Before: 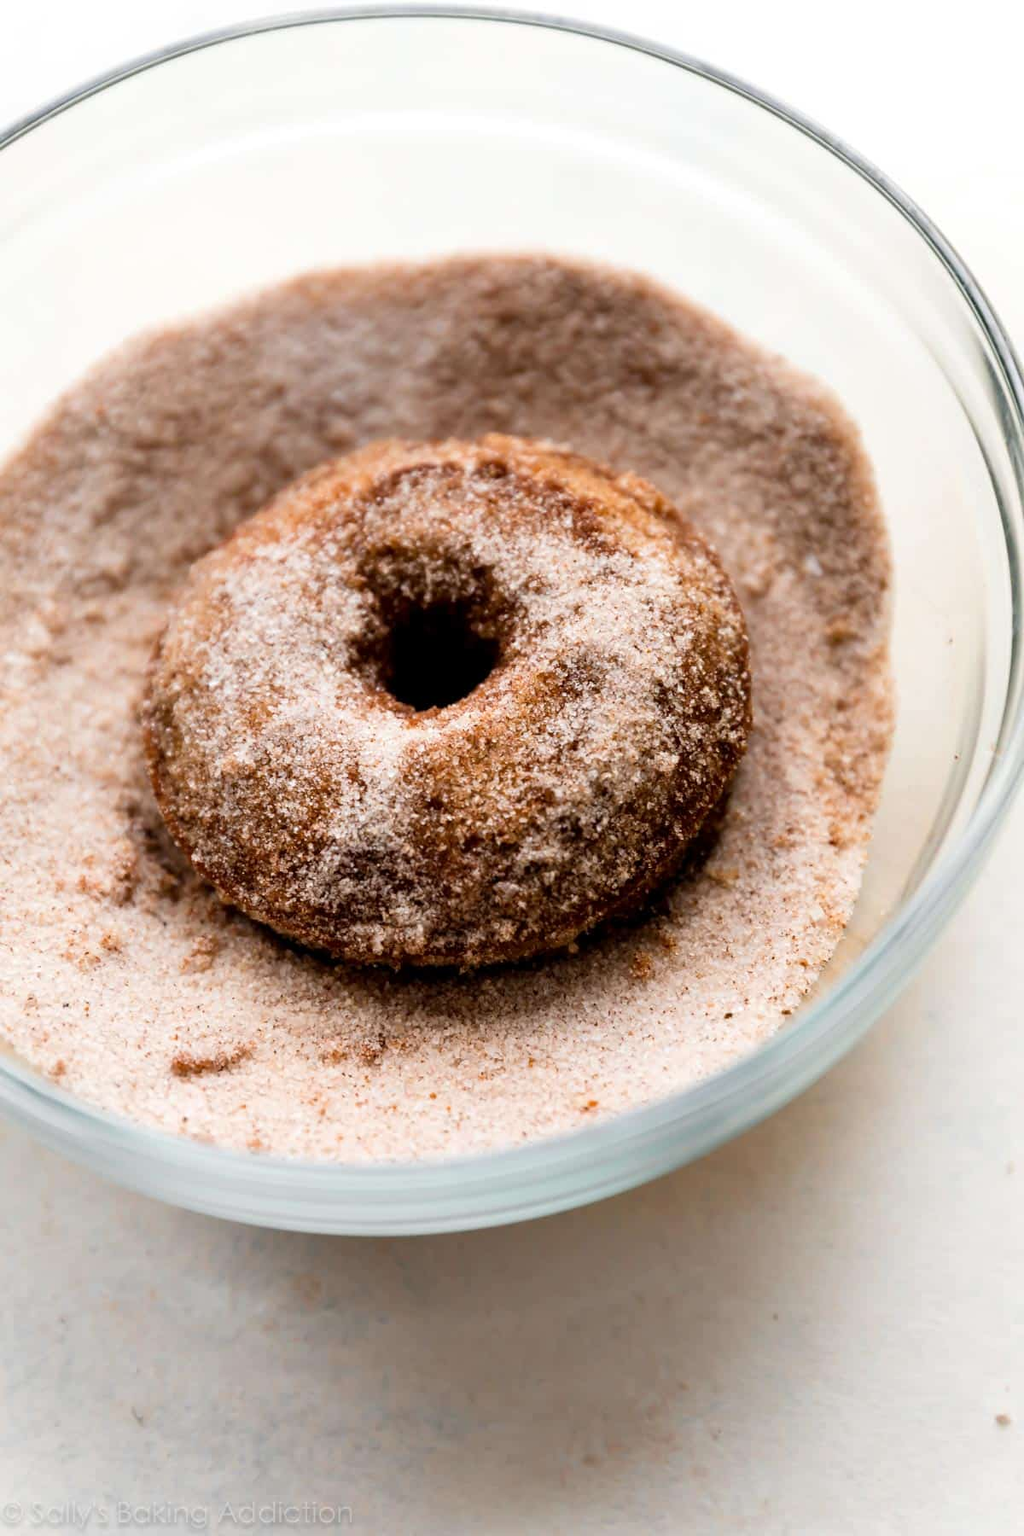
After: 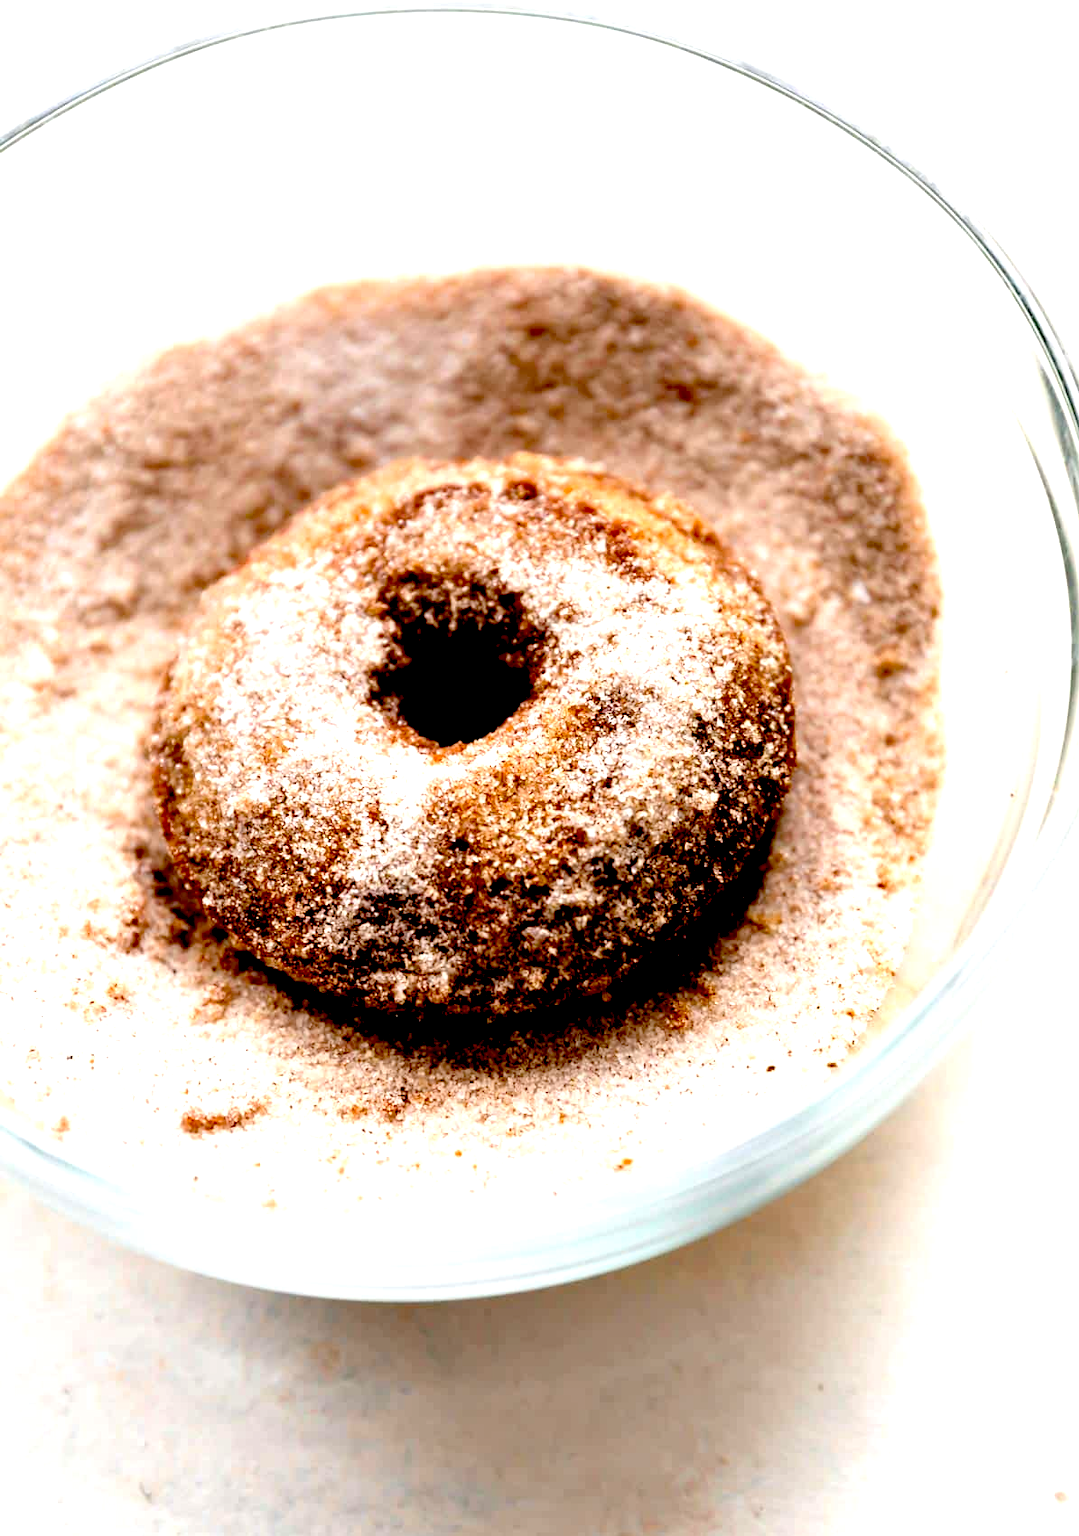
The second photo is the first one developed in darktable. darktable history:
crop: top 0.417%, right 0.265%, bottom 5.039%
exposure: black level correction 0.033, exposure 0.906 EV, compensate exposure bias true, compensate highlight preservation false
